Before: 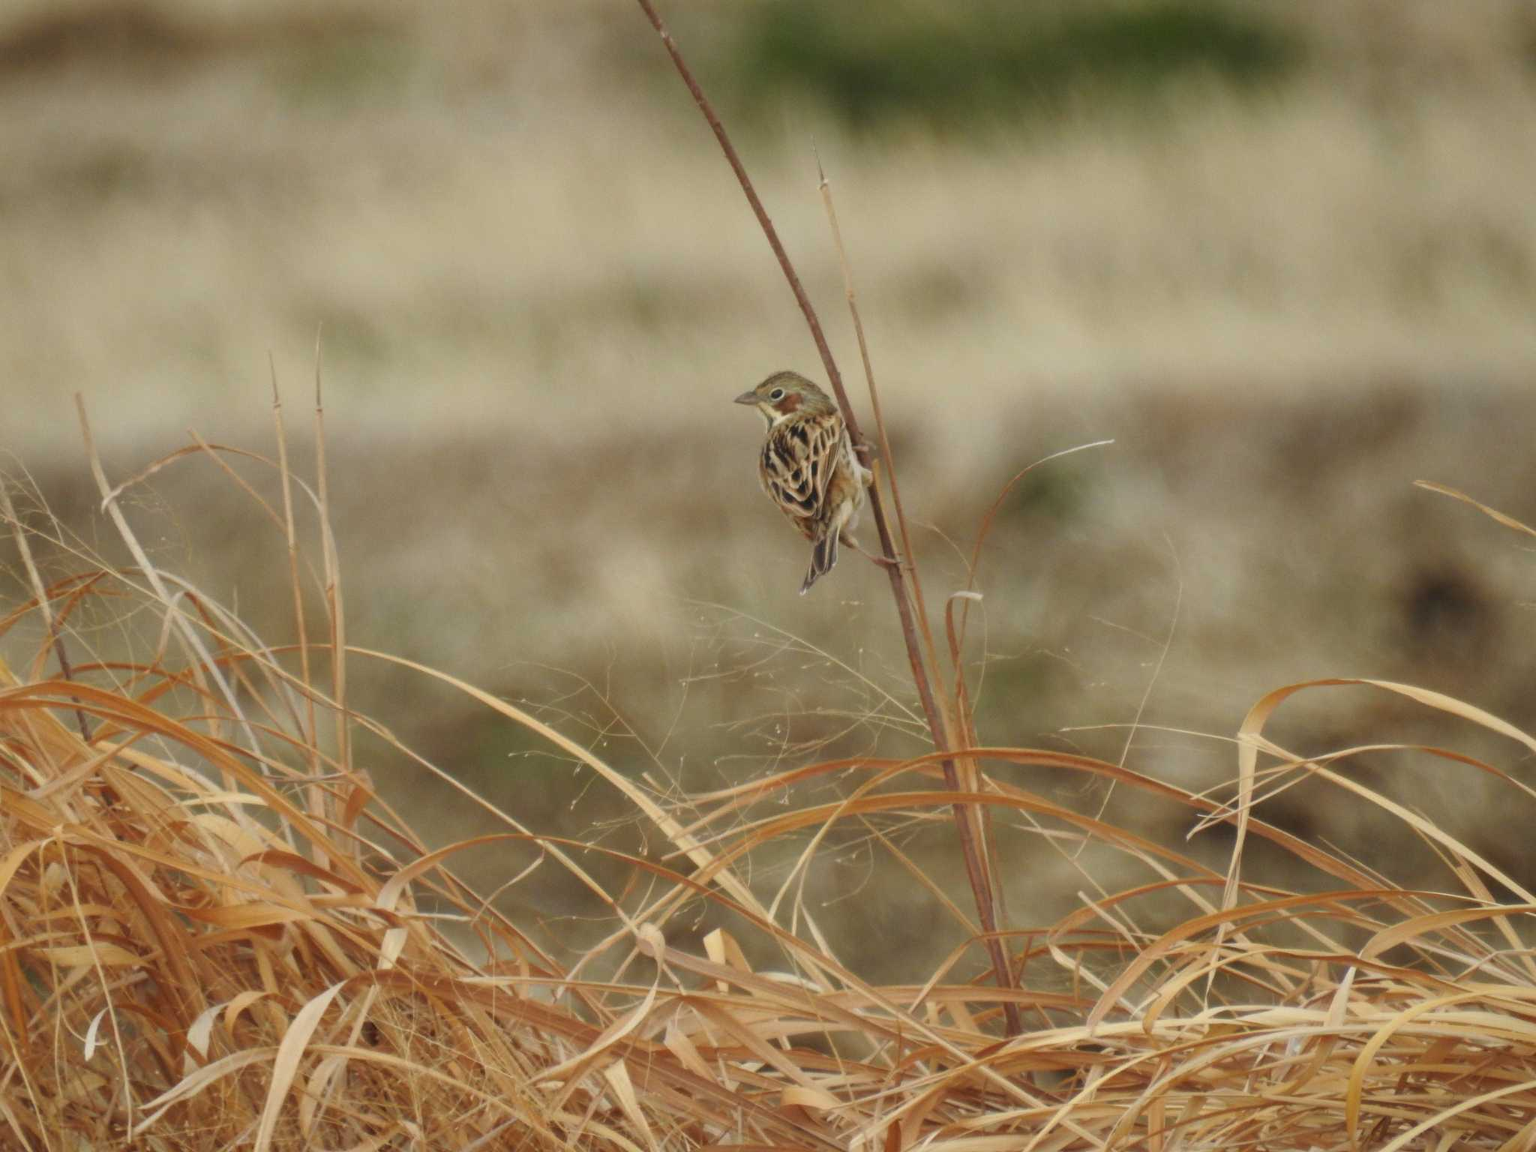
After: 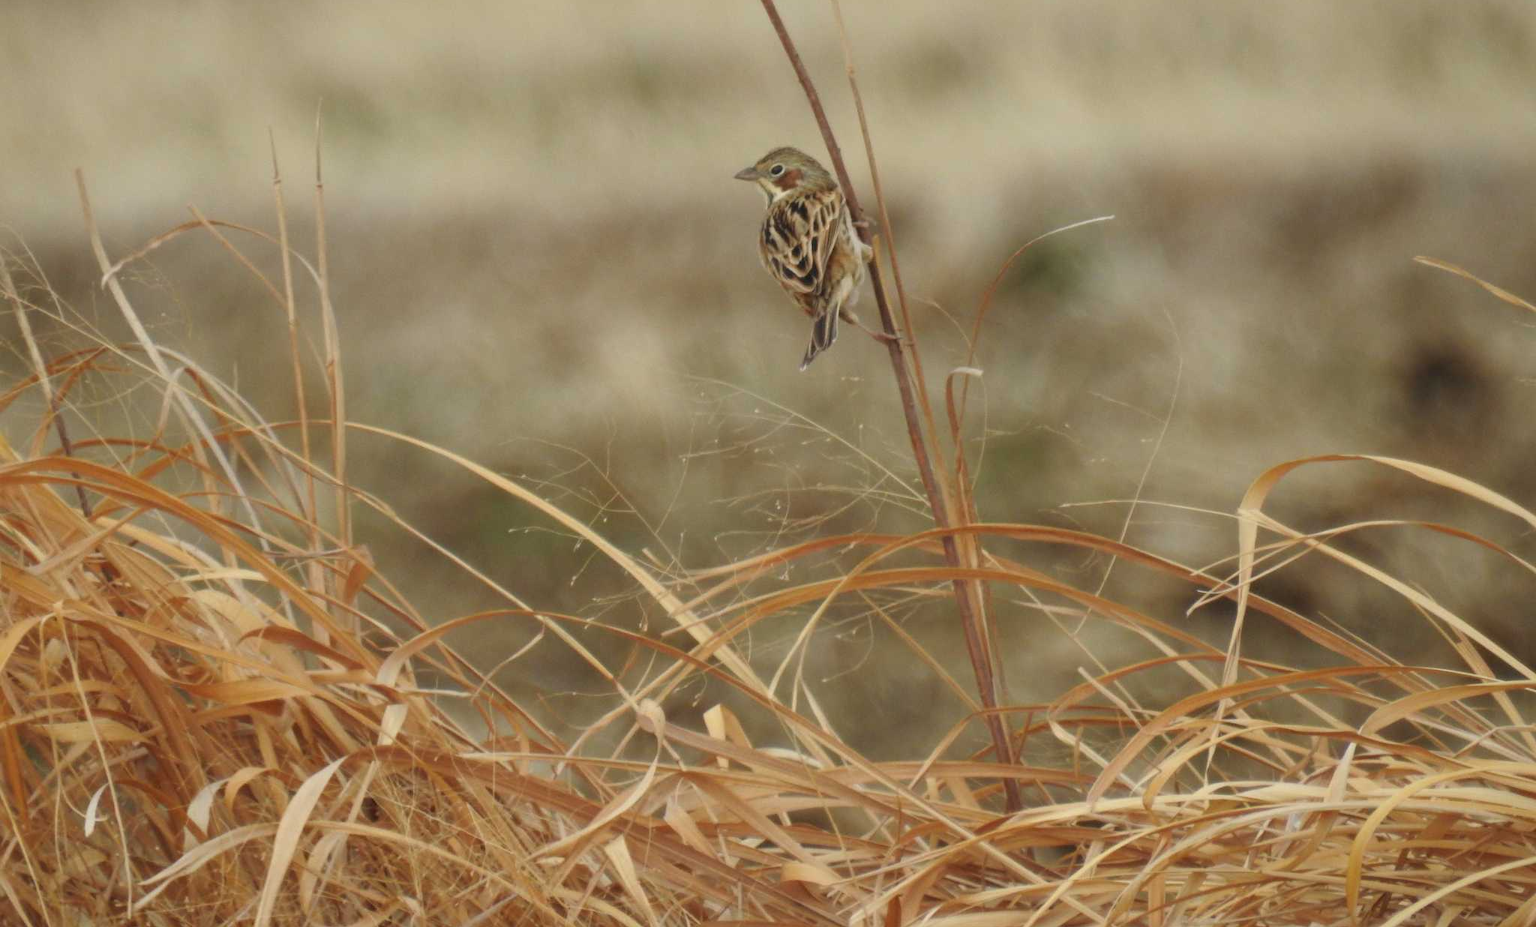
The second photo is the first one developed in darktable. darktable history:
crop and rotate: top 19.505%
